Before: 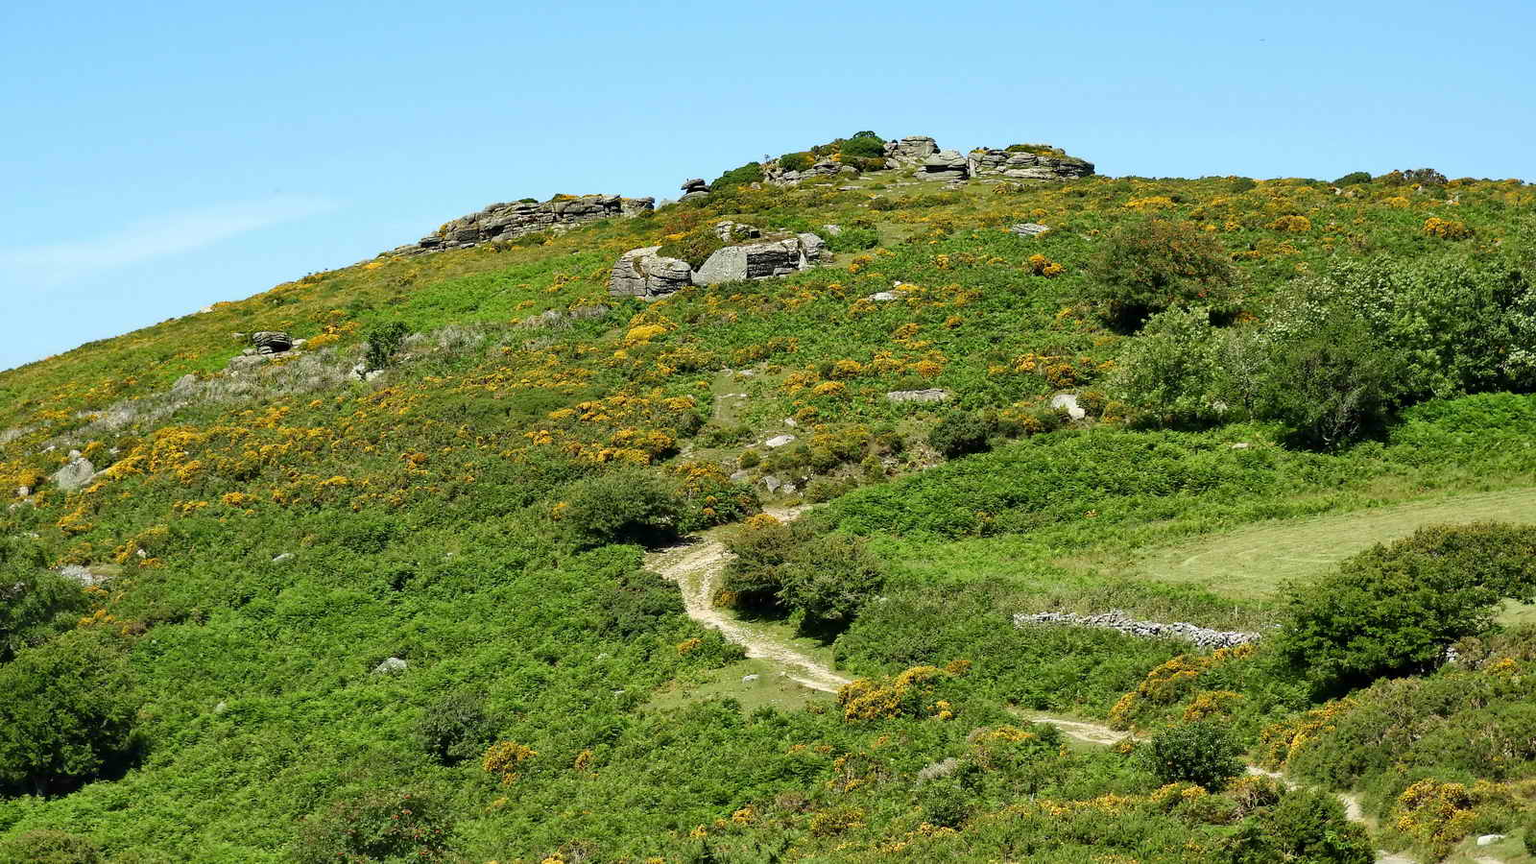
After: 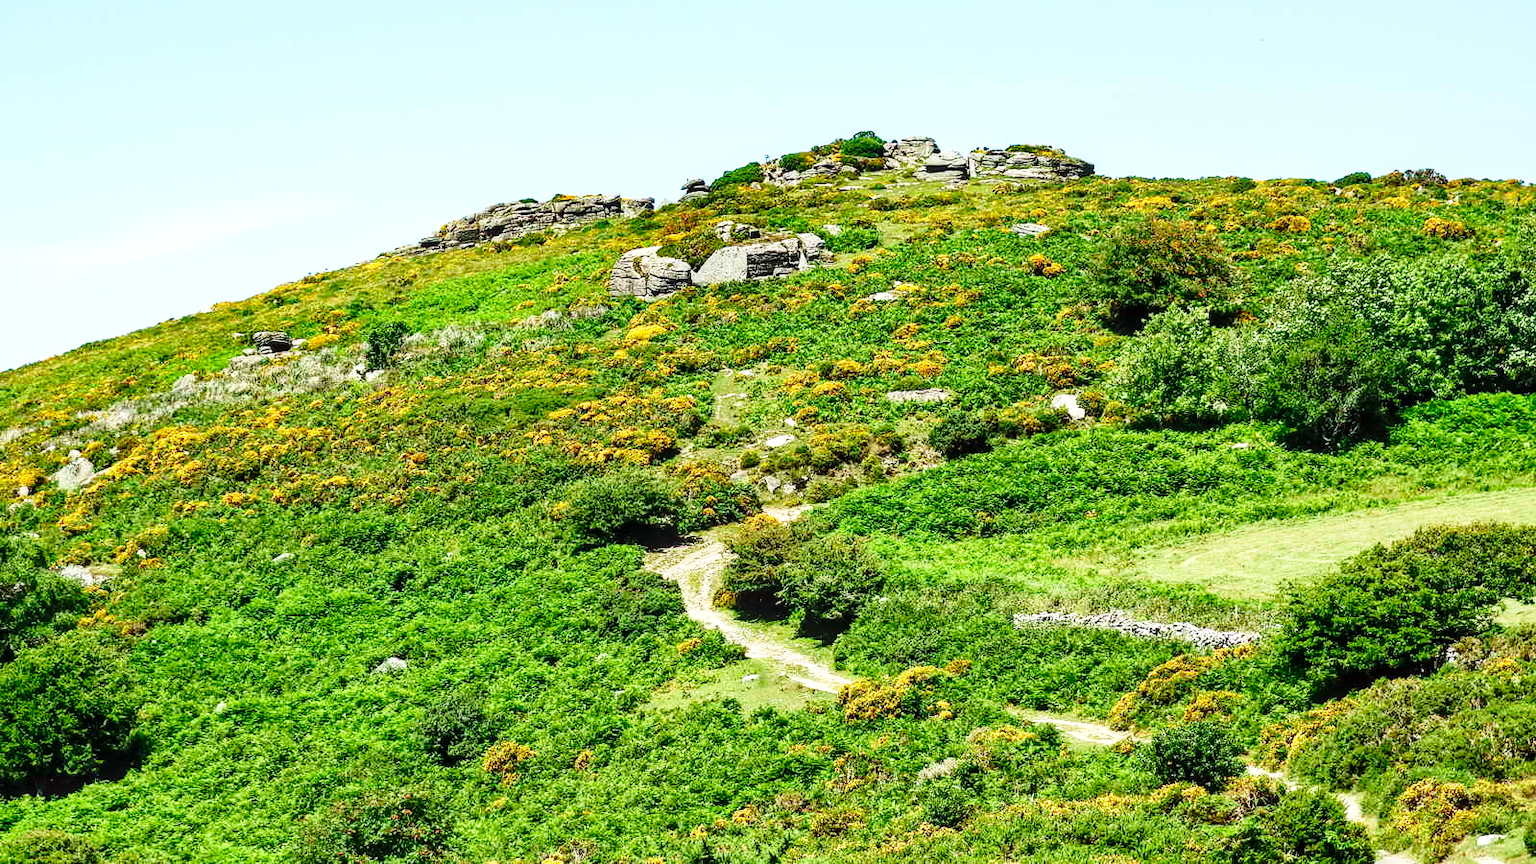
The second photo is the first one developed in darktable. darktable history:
local contrast: on, module defaults
base curve: curves: ch0 [(0, 0) (0.028, 0.03) (0.121, 0.232) (0.46, 0.748) (0.859, 0.968) (1, 1)], preserve colors none
exposure: exposure -0.041 EV, compensate highlight preservation false
tone curve: curves: ch0 [(0, 0) (0.253, 0.237) (1, 1)]; ch1 [(0, 0) (0.411, 0.385) (0.502, 0.506) (0.557, 0.565) (0.66, 0.683) (1, 1)]; ch2 [(0, 0) (0.394, 0.413) (0.5, 0.5) (1, 1)], color space Lab, independent channels, preserve colors none
tone equalizer: -8 EV -0.417 EV, -7 EV -0.389 EV, -6 EV -0.333 EV, -5 EV -0.222 EV, -3 EV 0.222 EV, -2 EV 0.333 EV, -1 EV 0.389 EV, +0 EV 0.417 EV, edges refinement/feathering 500, mask exposure compensation -1.57 EV, preserve details no
contrast brightness saturation: contrast 0.04, saturation 0.16
